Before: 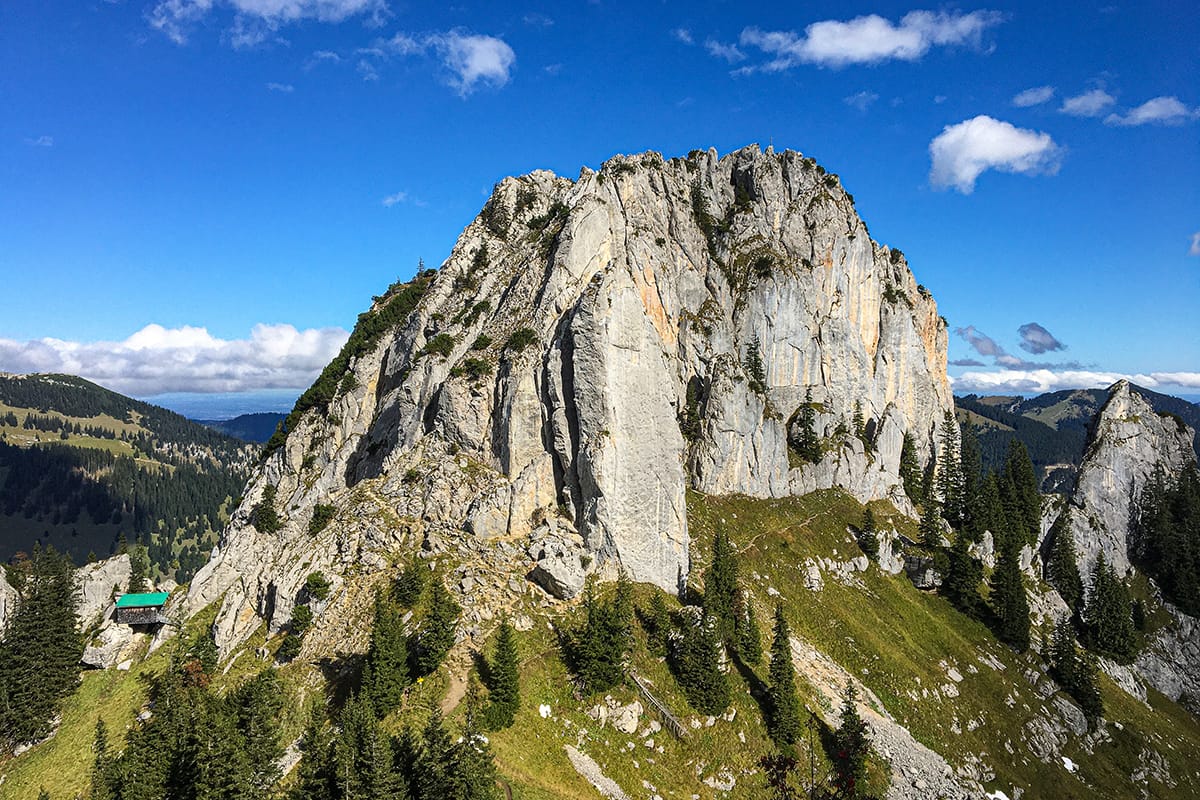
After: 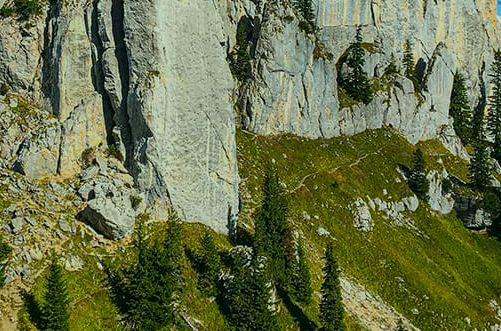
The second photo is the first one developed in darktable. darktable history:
crop: left 37.522%, top 45.106%, right 20.695%, bottom 13.402%
exposure: exposure -0.579 EV, compensate highlight preservation false
color correction: highlights a* -7.28, highlights b* 1.05, shadows a* -3.56, saturation 1.43
